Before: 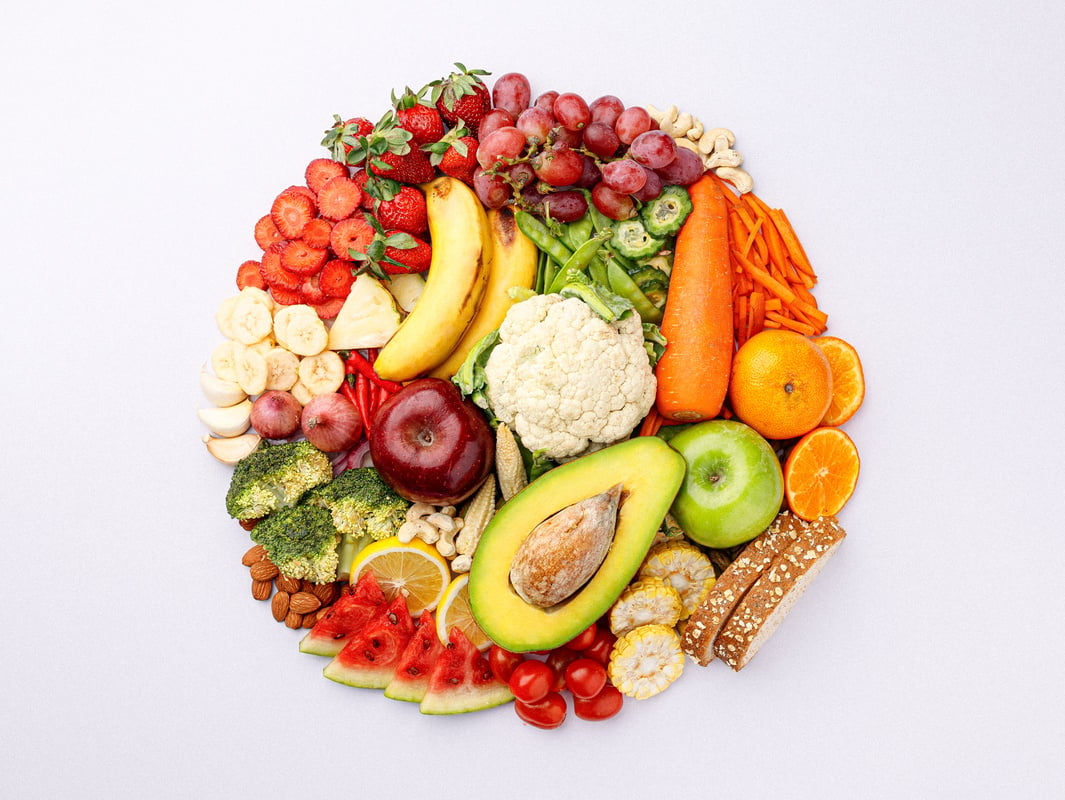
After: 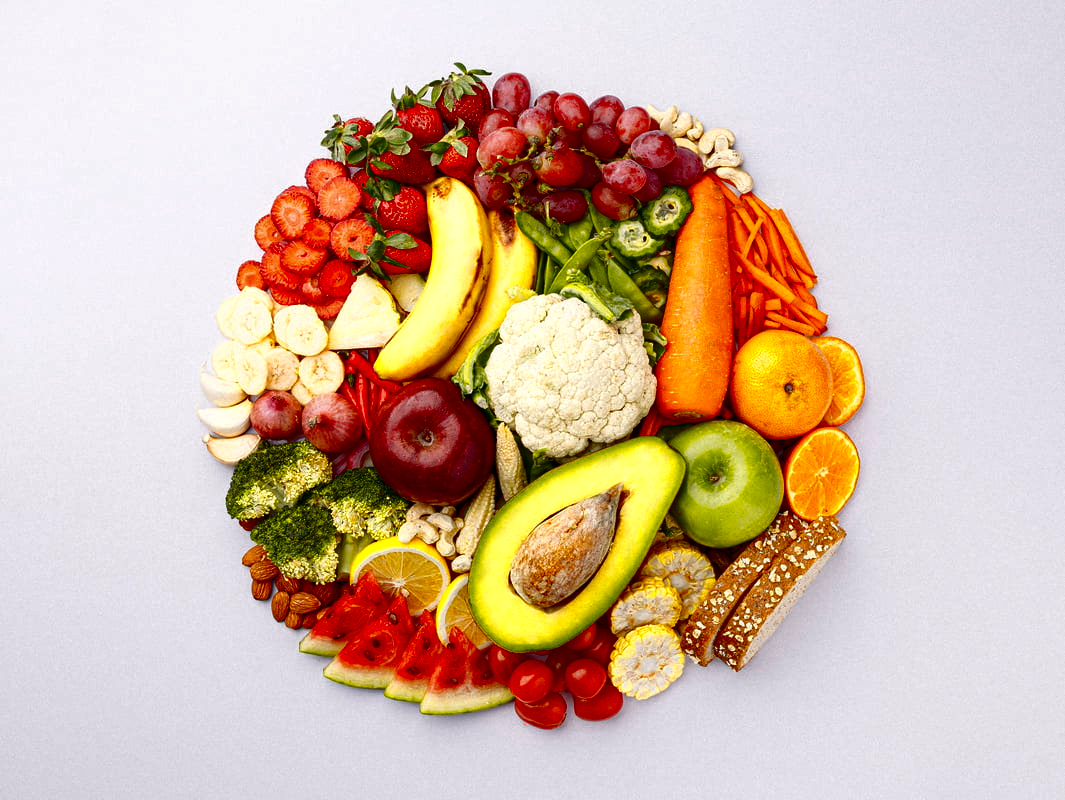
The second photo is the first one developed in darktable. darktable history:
levels: levels [0, 0.478, 1]
contrast brightness saturation: brightness -0.52
color zones: curves: ch0 [(0.099, 0.624) (0.257, 0.596) (0.384, 0.376) (0.529, 0.492) (0.697, 0.564) (0.768, 0.532) (0.908, 0.644)]; ch1 [(0.112, 0.564) (0.254, 0.612) (0.432, 0.676) (0.592, 0.456) (0.743, 0.684) (0.888, 0.536)]; ch2 [(0.25, 0.5) (0.469, 0.36) (0.75, 0.5)]
